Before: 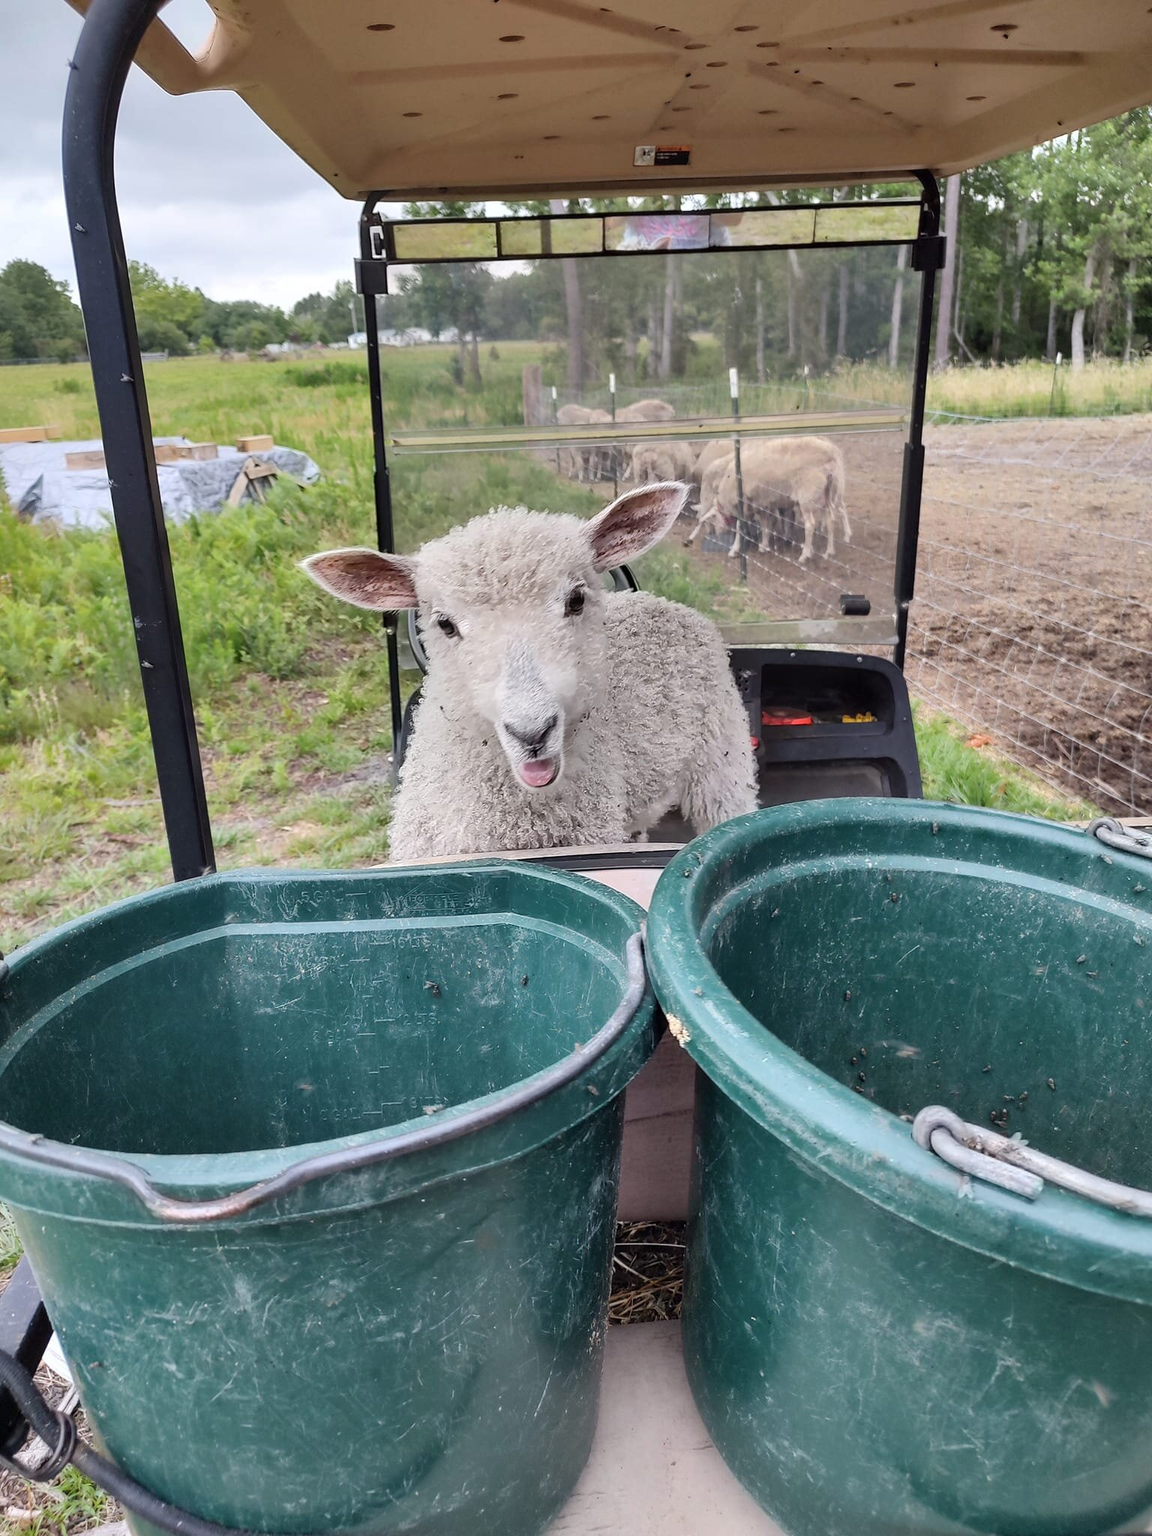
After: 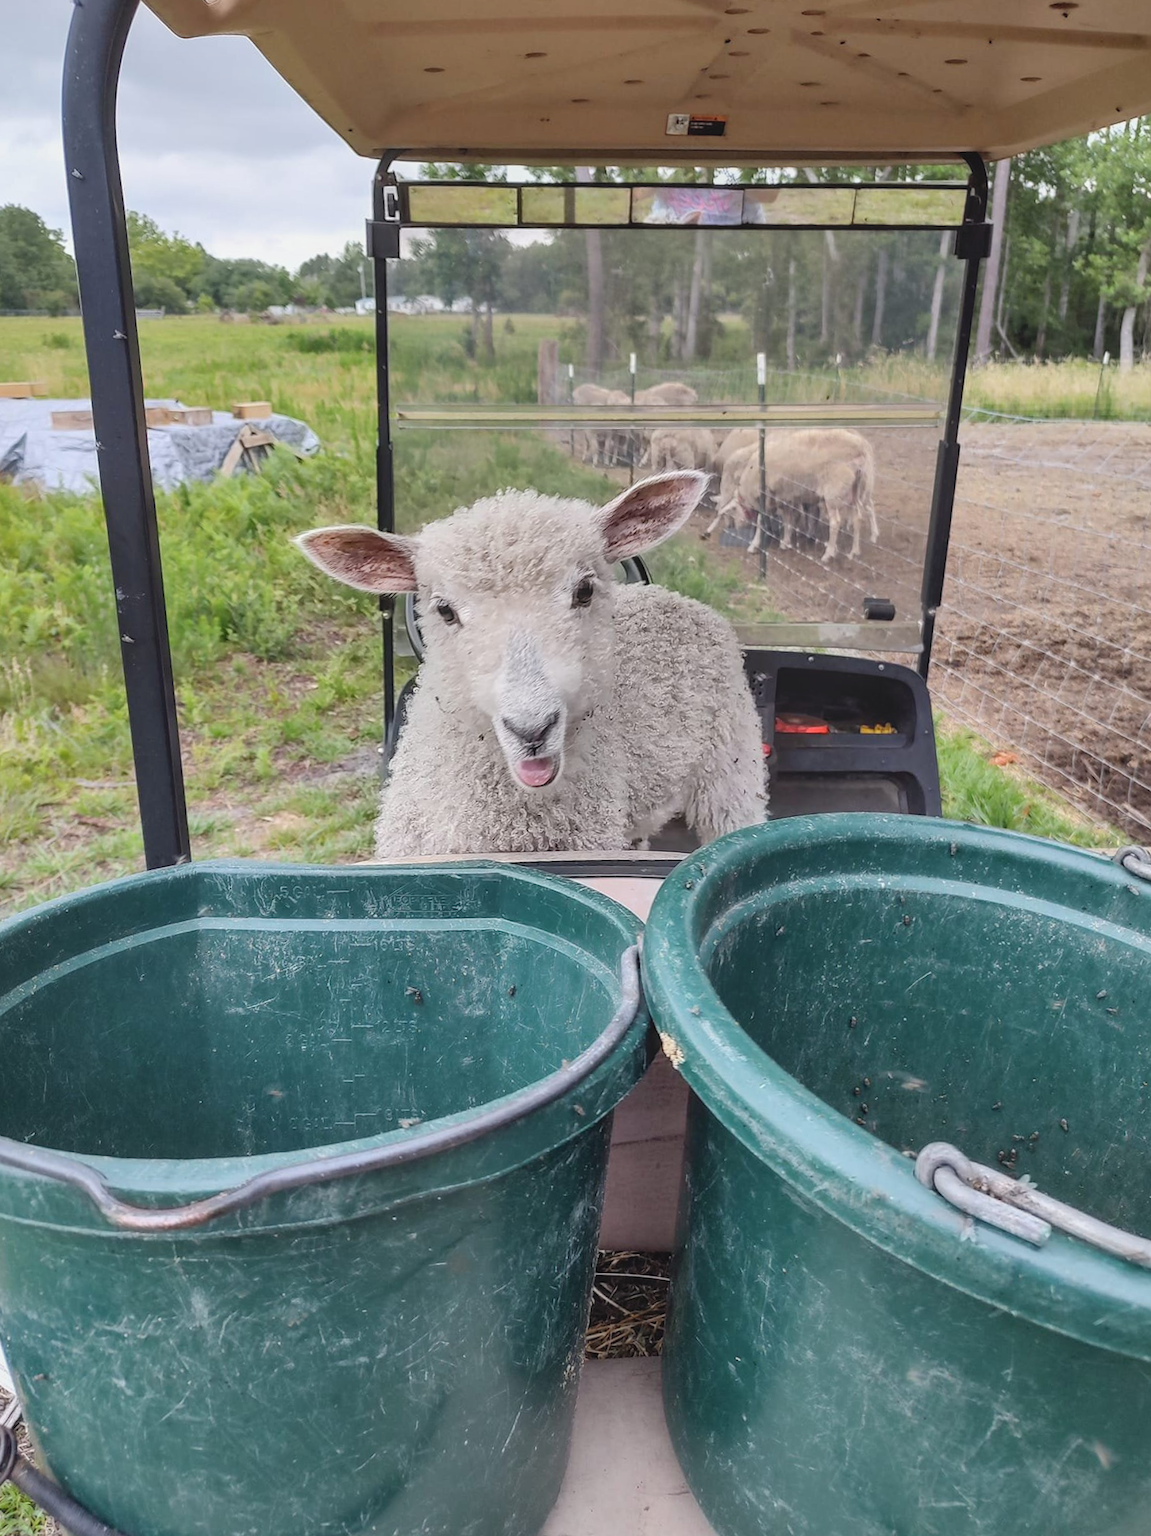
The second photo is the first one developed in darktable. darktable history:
local contrast: highlights 46%, shadows 2%, detail 101%
crop and rotate: angle -2.55°
base curve: curves: ch0 [(0, 0) (0.297, 0.298) (1, 1)]
